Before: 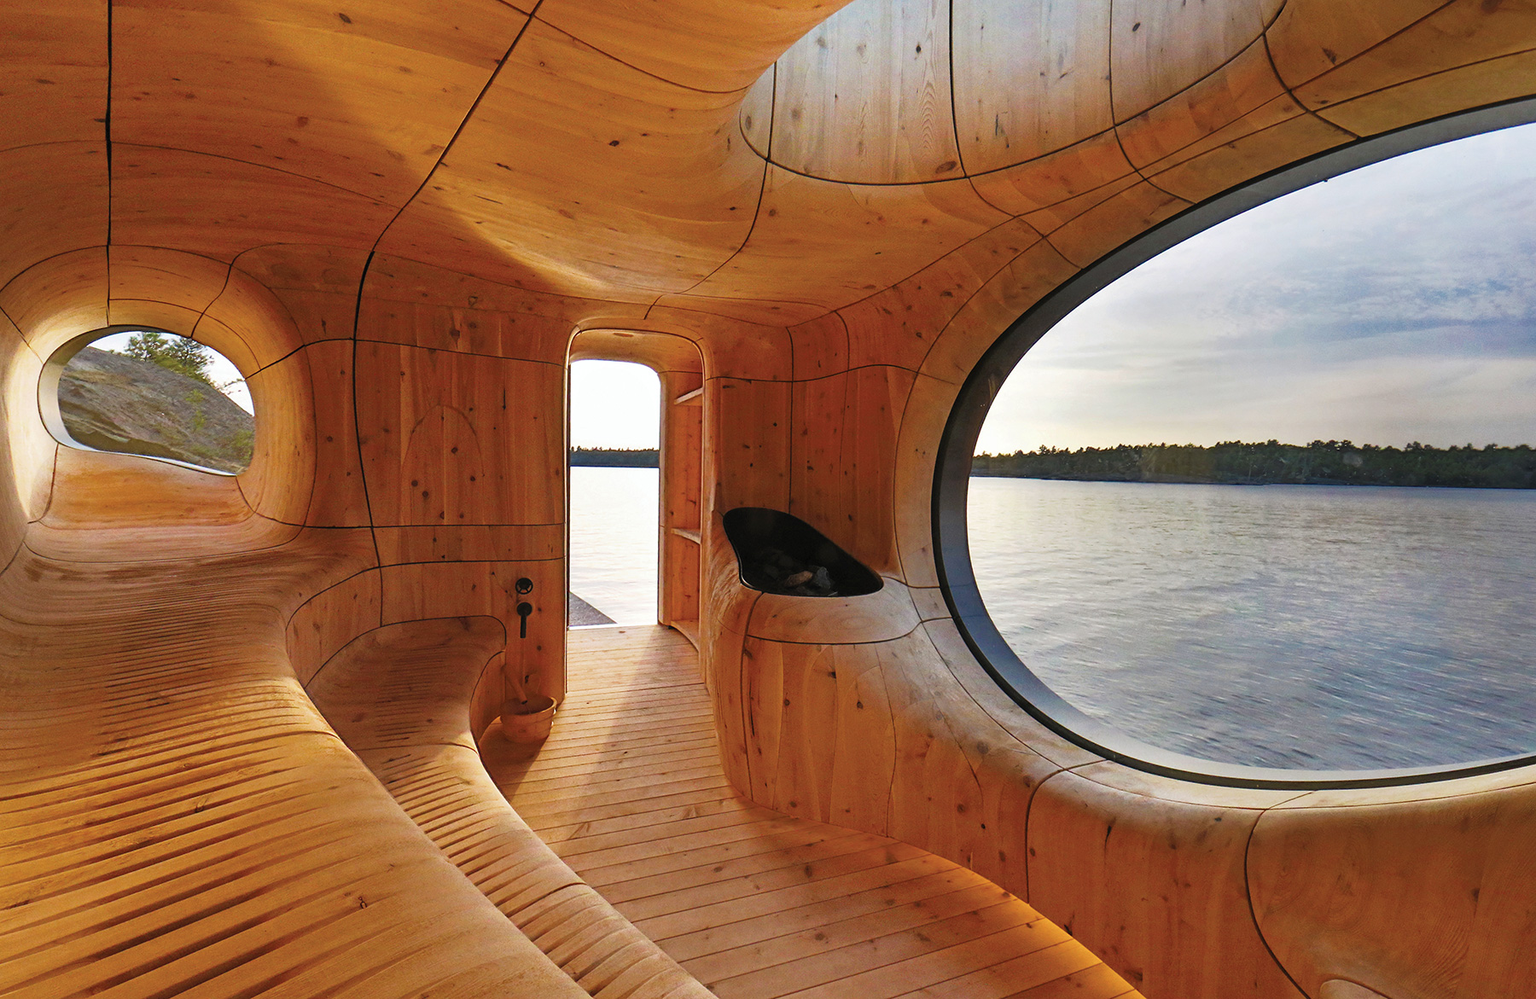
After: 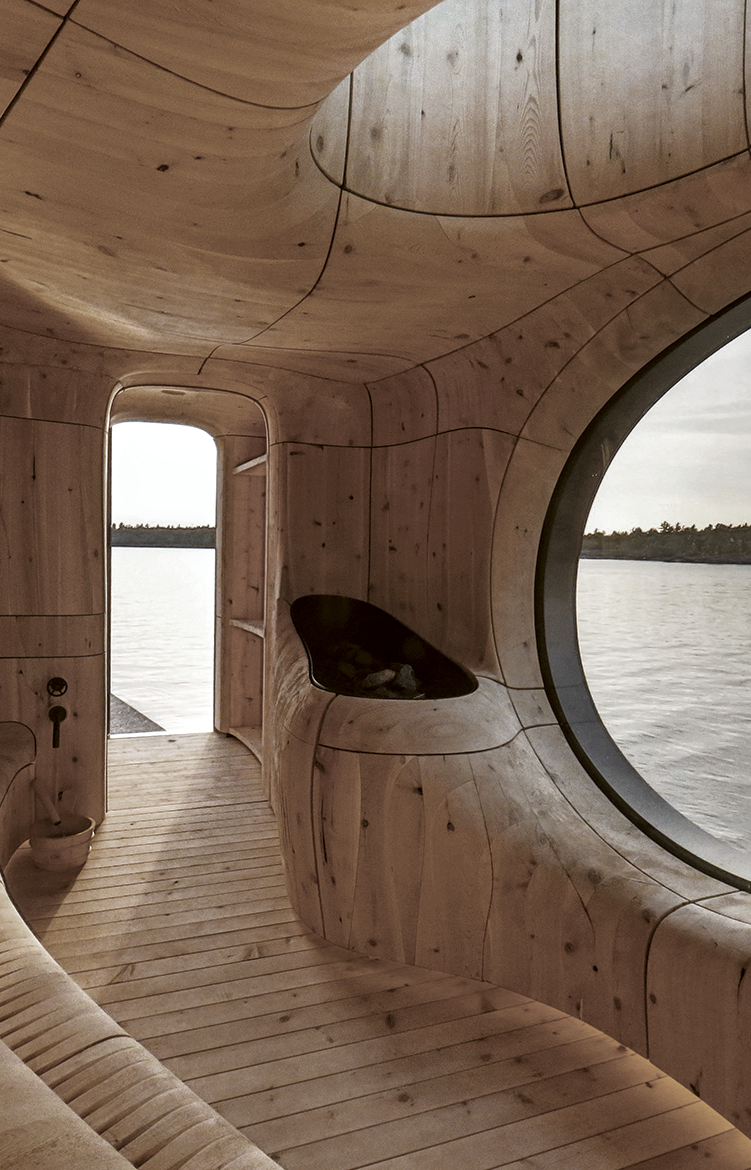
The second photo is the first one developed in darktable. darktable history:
color zones: curves: ch0 [(0, 0.487) (0.241, 0.395) (0.434, 0.373) (0.658, 0.412) (0.838, 0.487)]; ch1 [(0, 0) (0.053, 0.053) (0.211, 0.202) (0.579, 0.259) (0.781, 0.241)]
local contrast: detail 130%
crop: left 30.969%, right 27.302%
color correction: highlights a* -0.523, highlights b* 0.161, shadows a* 5.29, shadows b* 20.68
